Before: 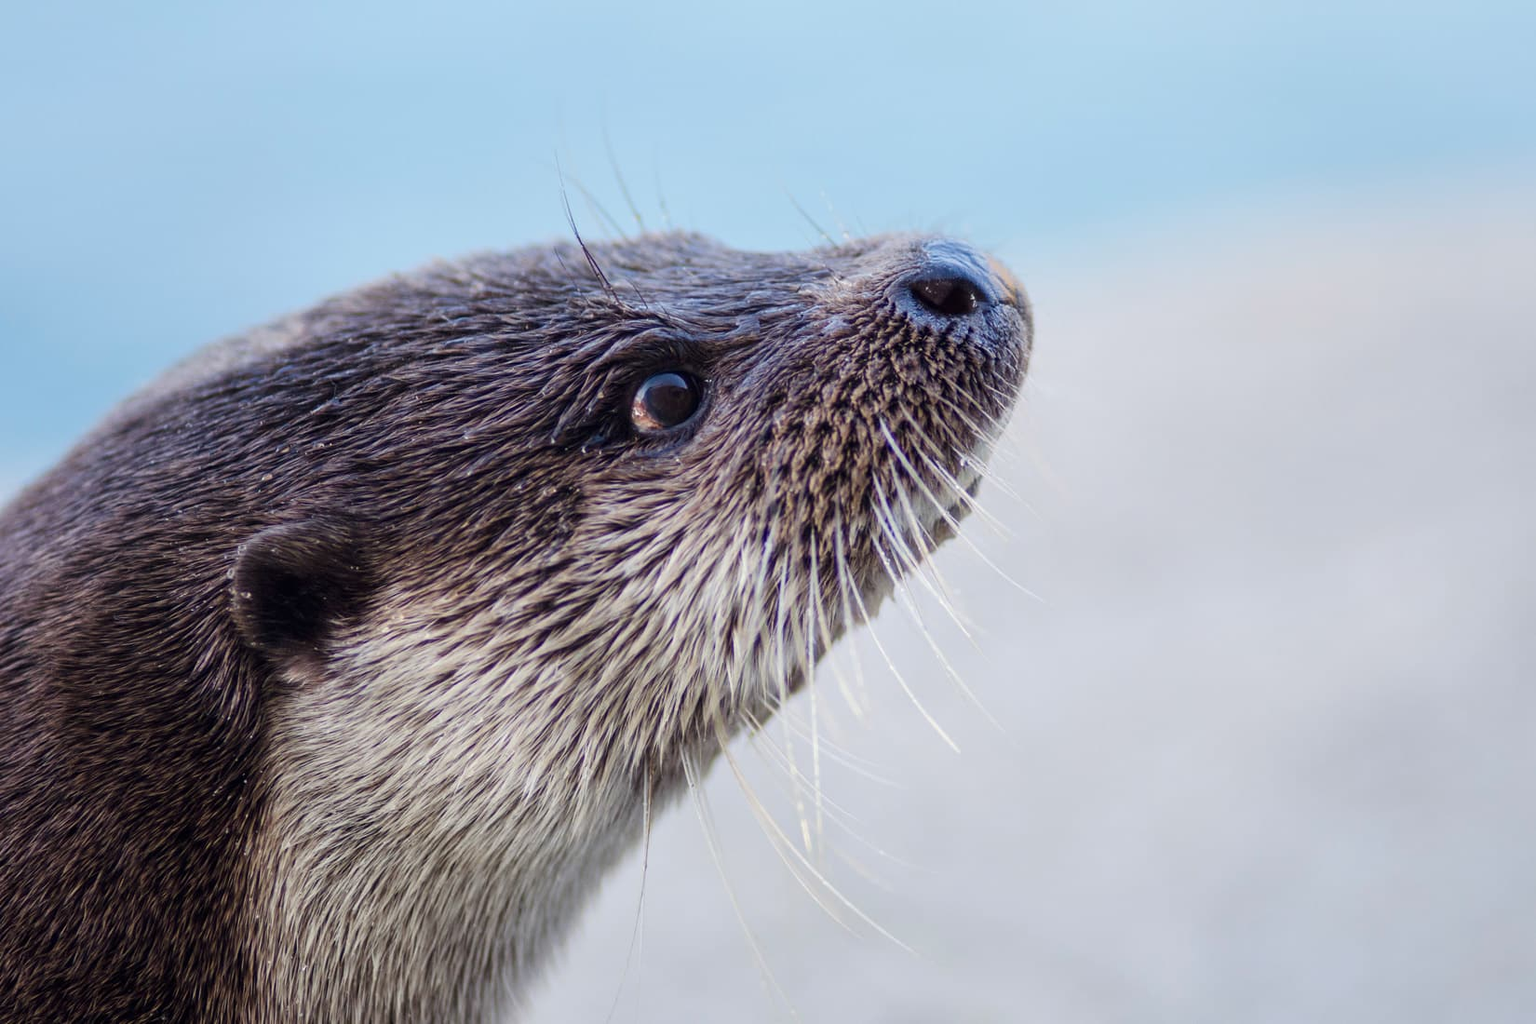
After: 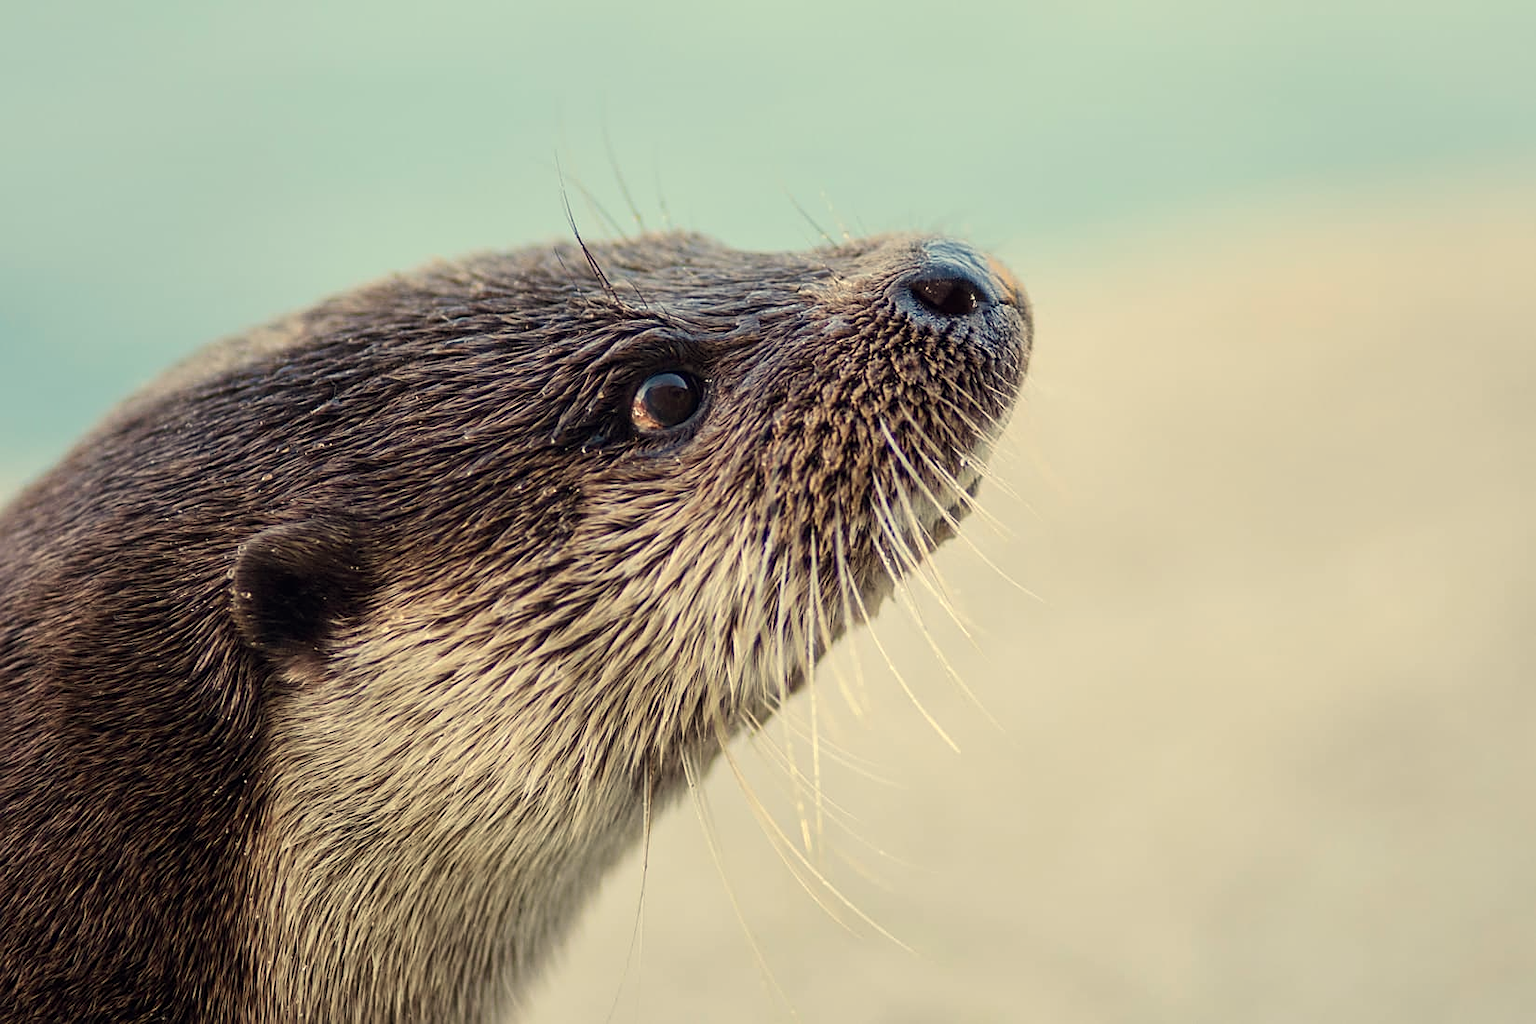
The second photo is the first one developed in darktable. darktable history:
white balance: red 1.08, blue 0.791
sharpen: on, module defaults
